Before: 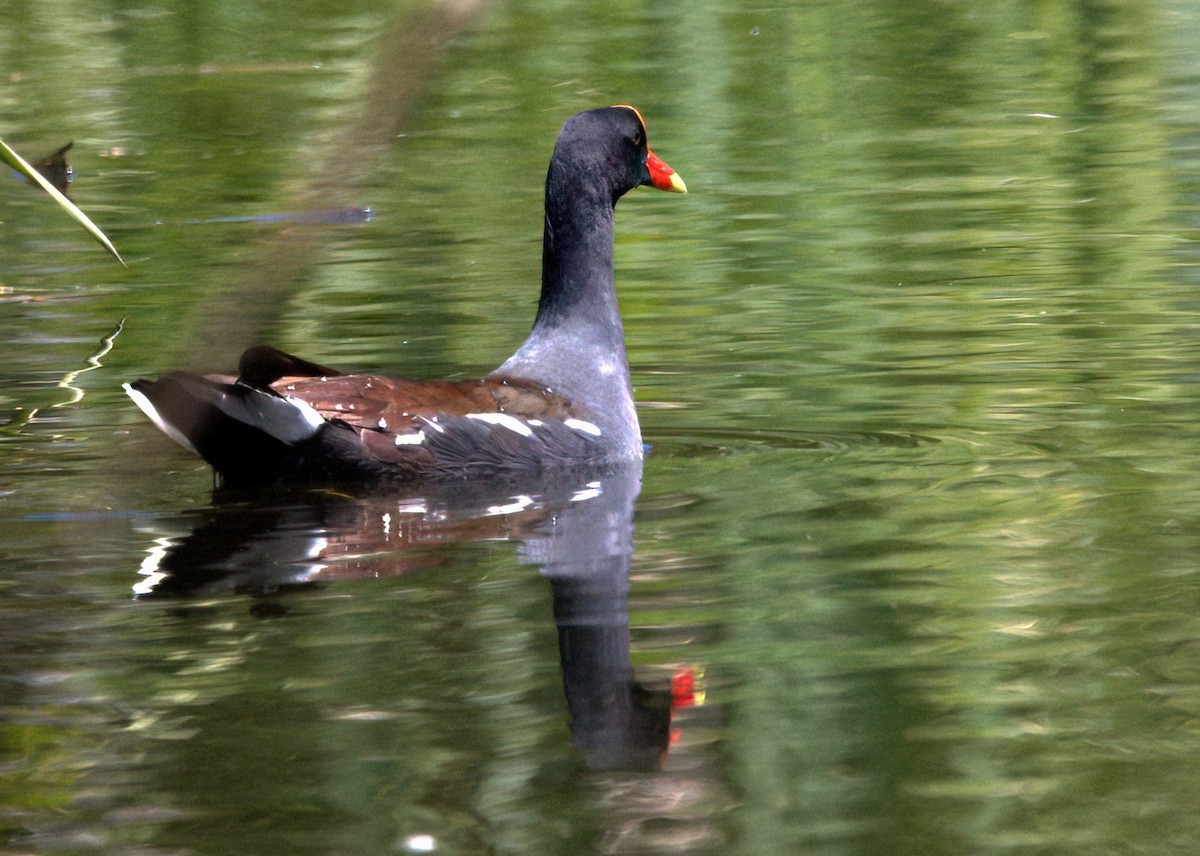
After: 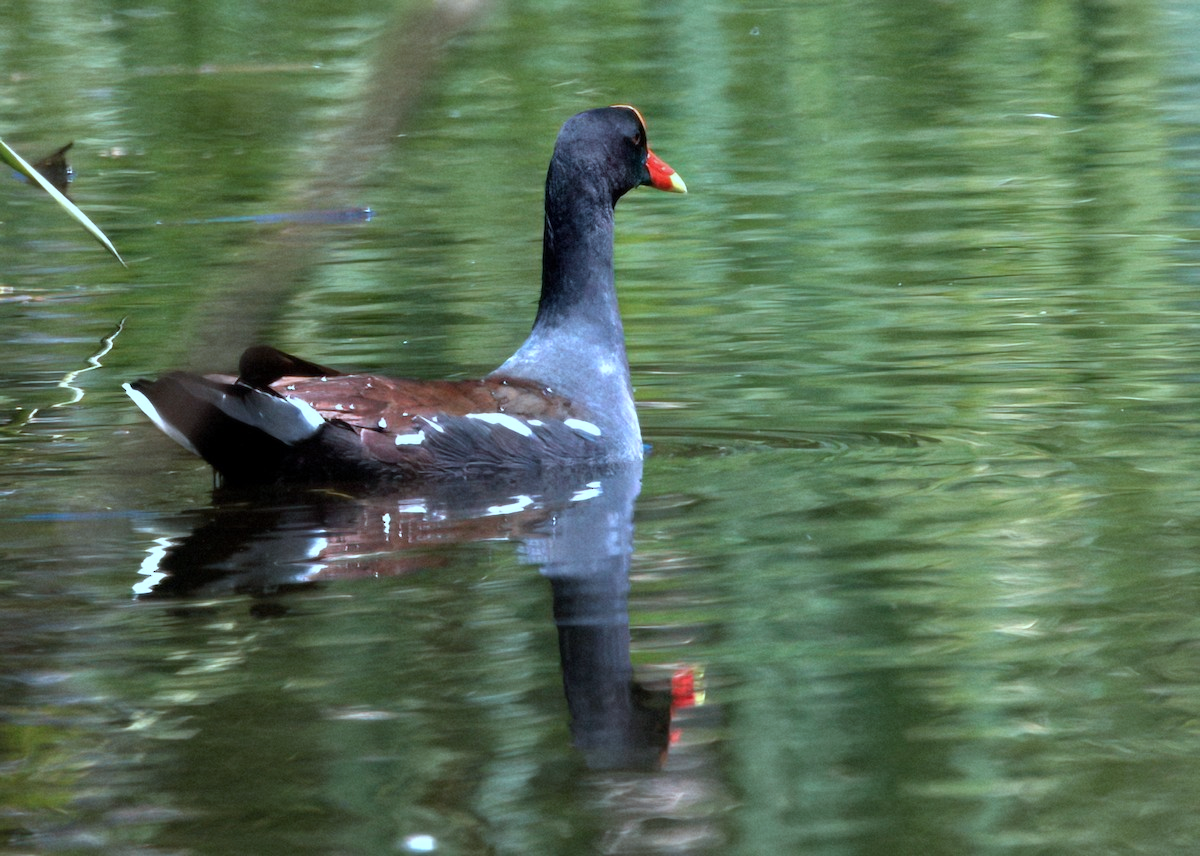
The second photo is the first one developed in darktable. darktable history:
color correction: highlights a* -9.59, highlights b* -21.21
